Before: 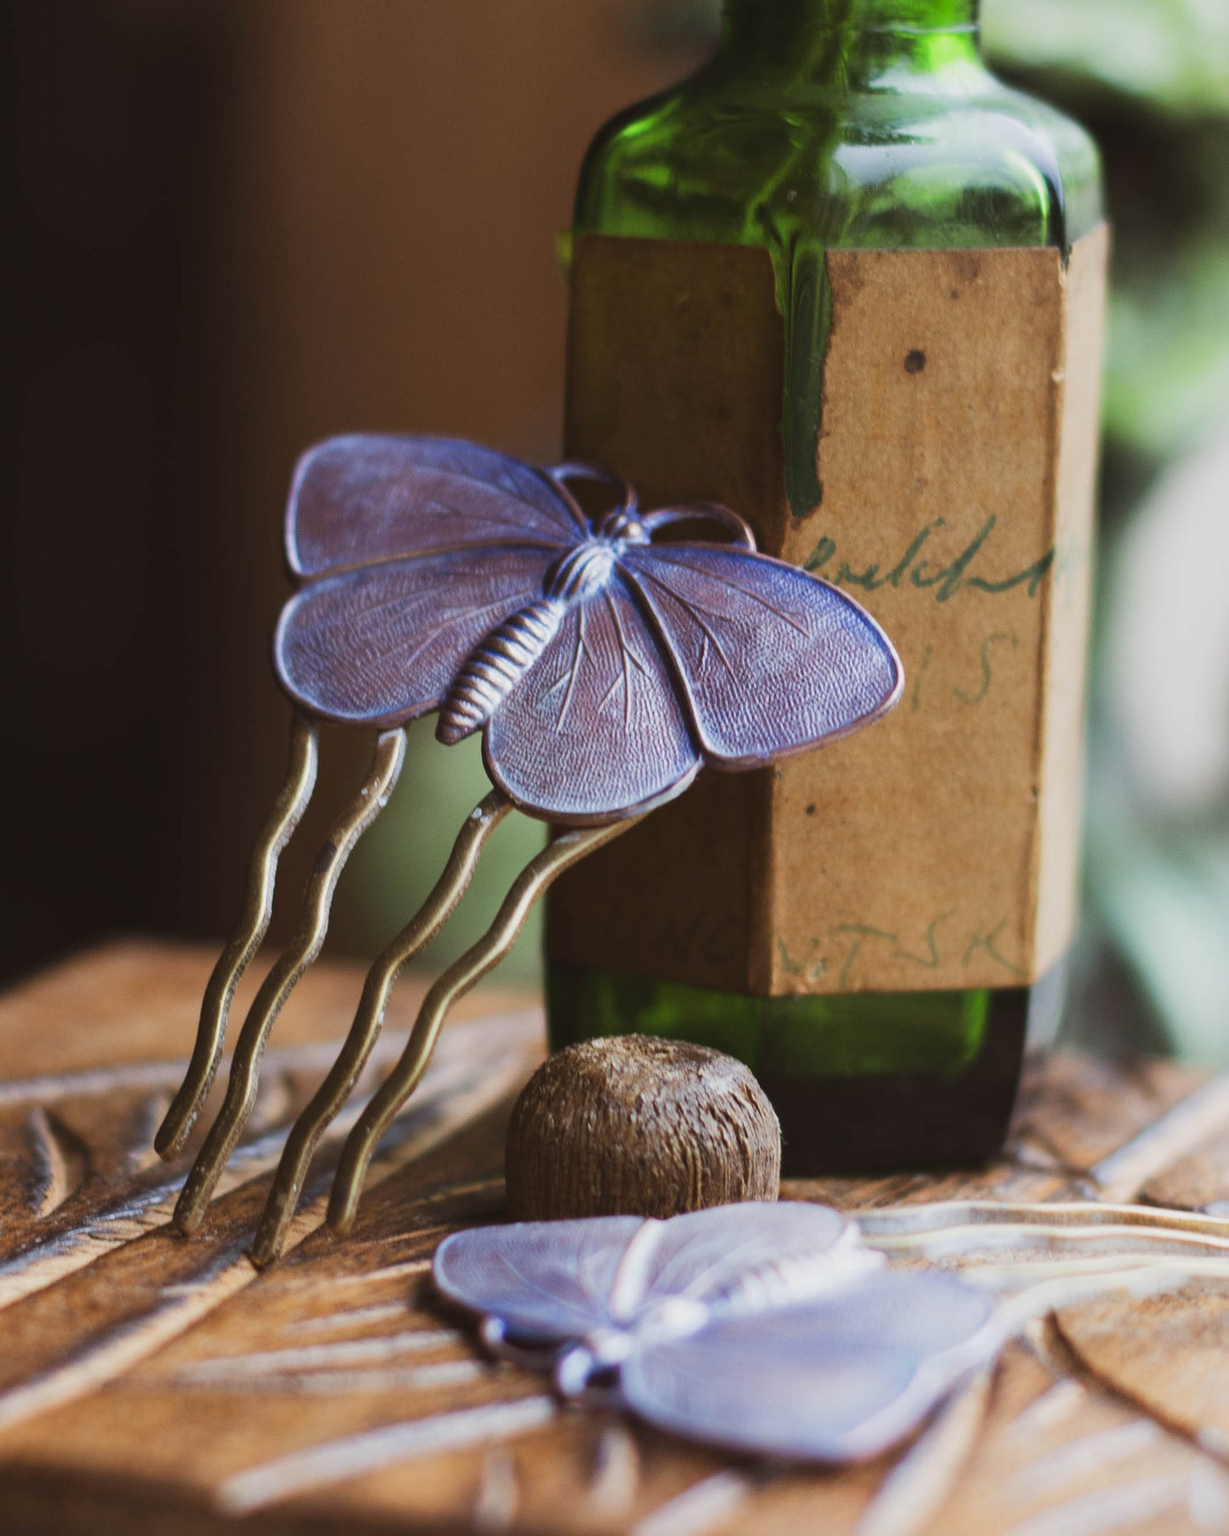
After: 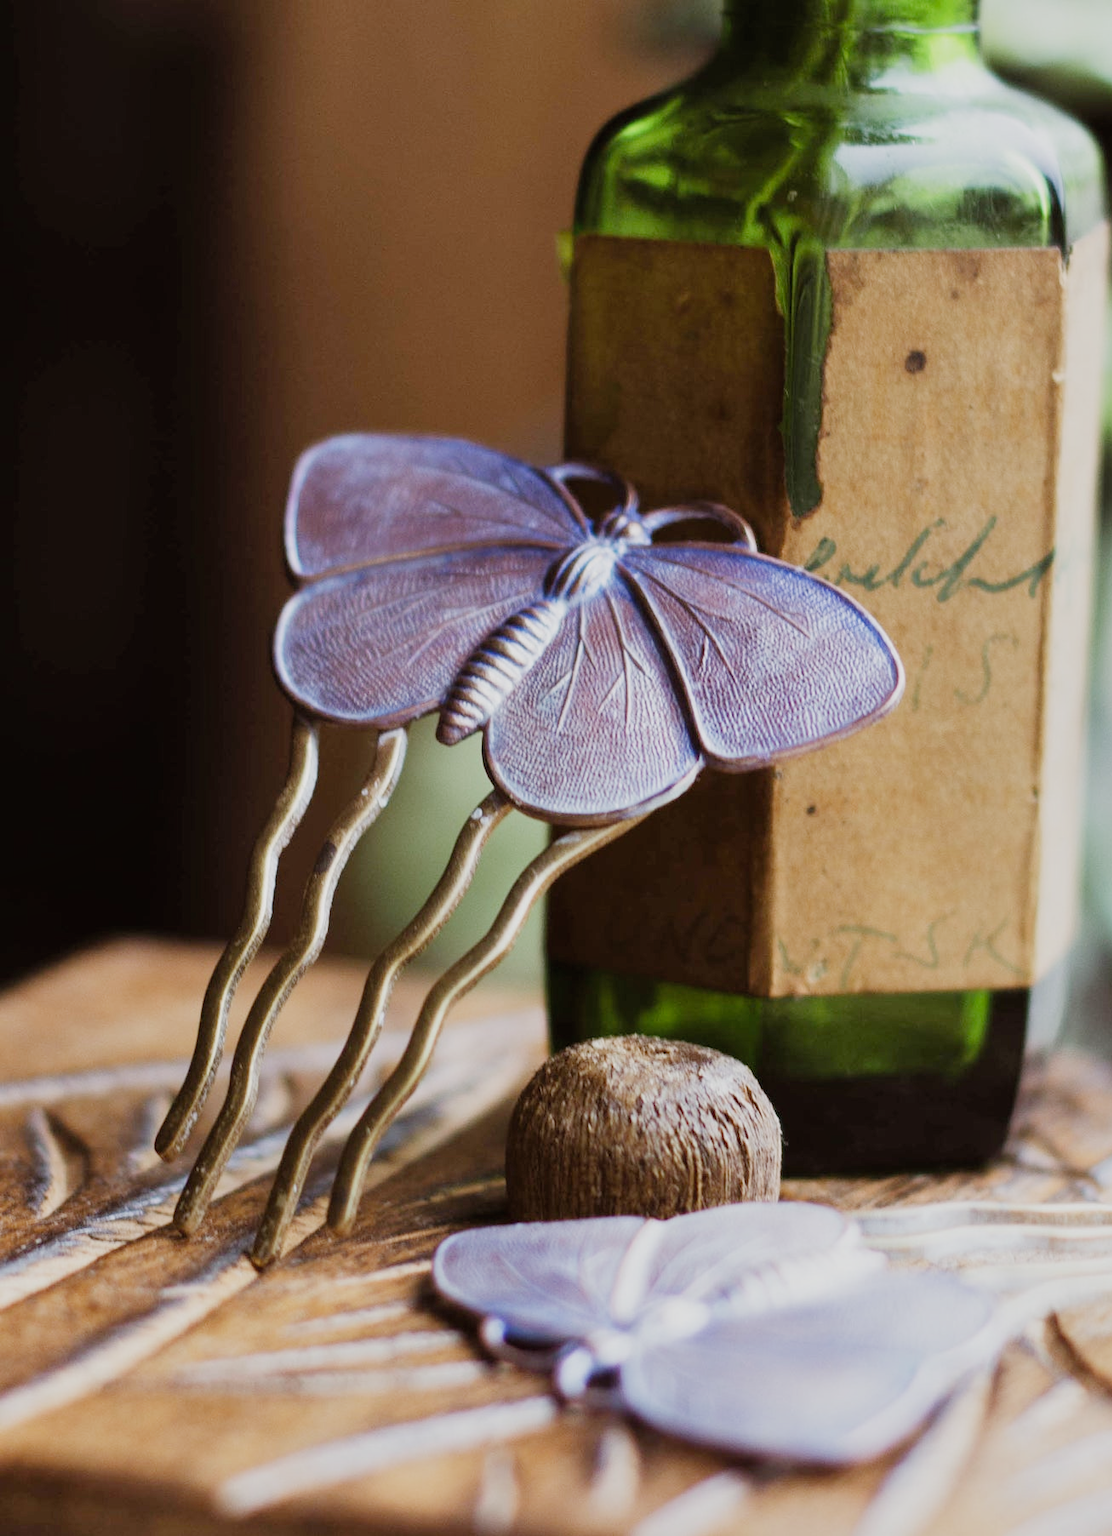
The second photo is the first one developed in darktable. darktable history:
crop: right 9.51%, bottom 0.042%
filmic rgb: middle gray luminance 29.77%, black relative exposure -9 EV, white relative exposure 6.99 EV, target black luminance 0%, hardness 2.93, latitude 1.38%, contrast 0.96, highlights saturation mix 3.75%, shadows ↔ highlights balance 12.51%, add noise in highlights 0.001, preserve chrominance no, color science v3 (2019), use custom middle-gray values true, contrast in highlights soft
tone equalizer: -8 EV -0.387 EV, -7 EV -0.405 EV, -6 EV -0.35 EV, -5 EV -0.195 EV, -3 EV 0.235 EV, -2 EV 0.309 EV, -1 EV 0.413 EV, +0 EV 0.426 EV, mask exposure compensation -0.497 EV
shadows and highlights: shadows 36.33, highlights -27.95, soften with gaussian
exposure: black level correction 0, exposure 1.103 EV, compensate highlight preservation false
